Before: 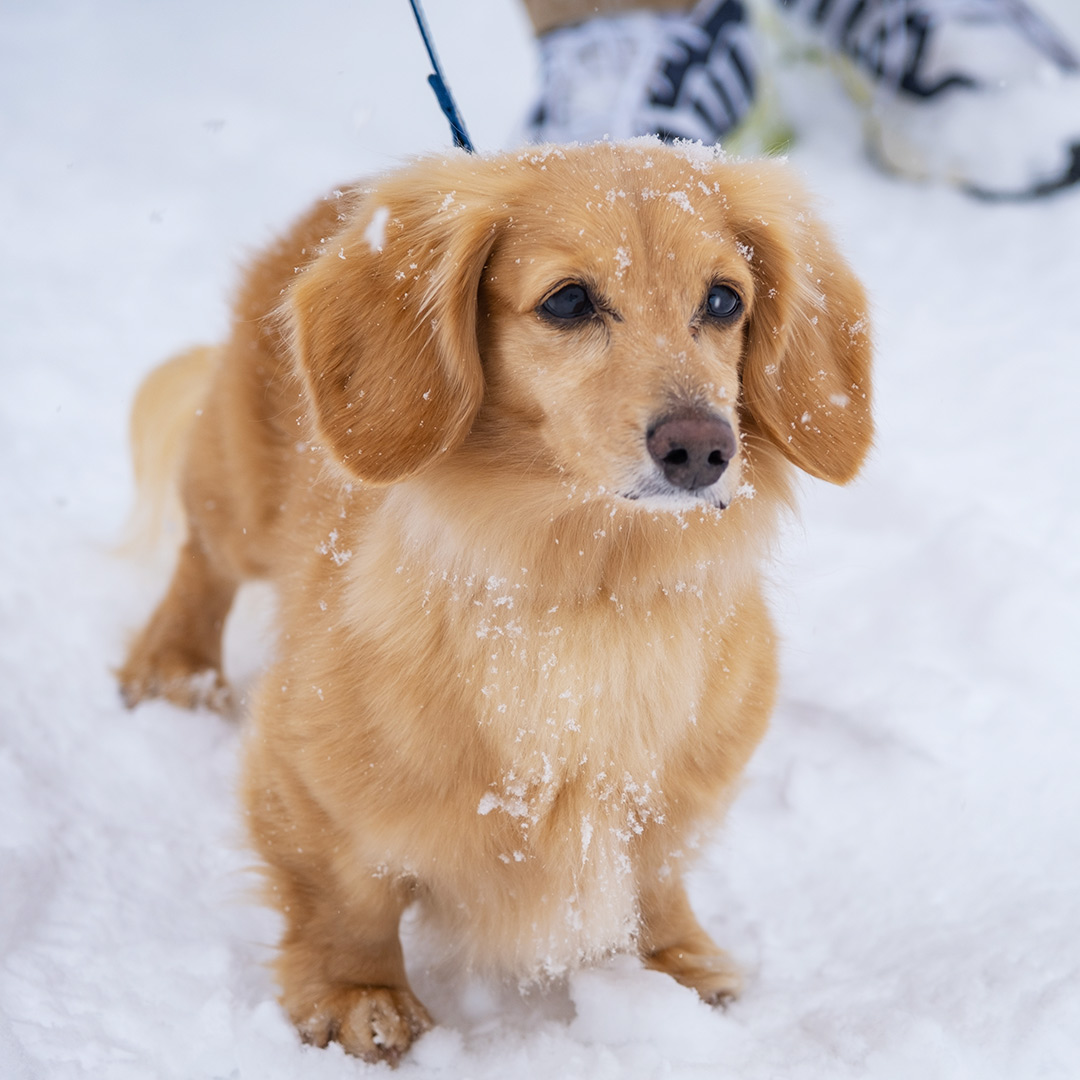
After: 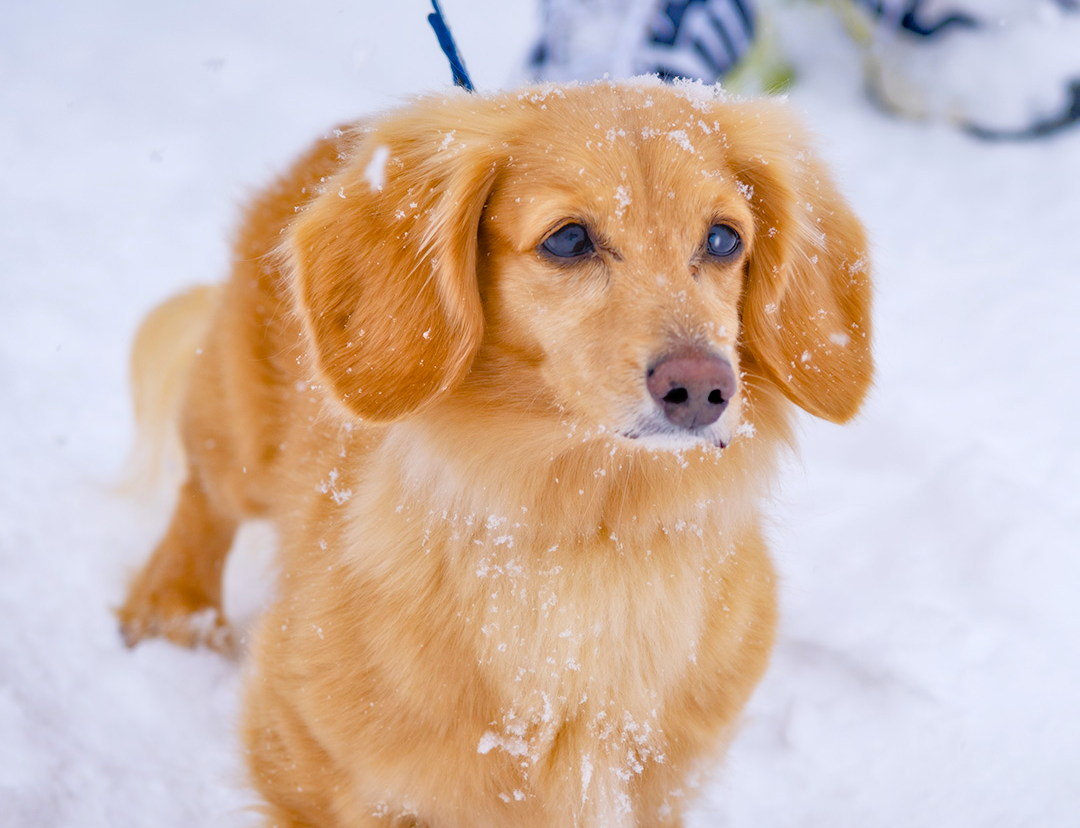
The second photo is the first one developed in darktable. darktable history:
white balance: red 1.004, blue 1.024
tone equalizer: -7 EV 0.15 EV, -6 EV 0.6 EV, -5 EV 1.15 EV, -4 EV 1.33 EV, -3 EV 1.15 EV, -2 EV 0.6 EV, -1 EV 0.15 EV, mask exposure compensation -0.5 EV
haze removal: compatibility mode true, adaptive false
color balance rgb: perceptual saturation grading › global saturation 20%, perceptual saturation grading › highlights -25%, perceptual saturation grading › shadows 50%
crop: top 5.667%, bottom 17.637%
contrast equalizer: octaves 7, y [[0.502, 0.505, 0.512, 0.529, 0.564, 0.588], [0.5 ×6], [0.502, 0.505, 0.512, 0.529, 0.564, 0.588], [0, 0.001, 0.001, 0.004, 0.008, 0.011], [0, 0.001, 0.001, 0.004, 0.008, 0.011]], mix -1
